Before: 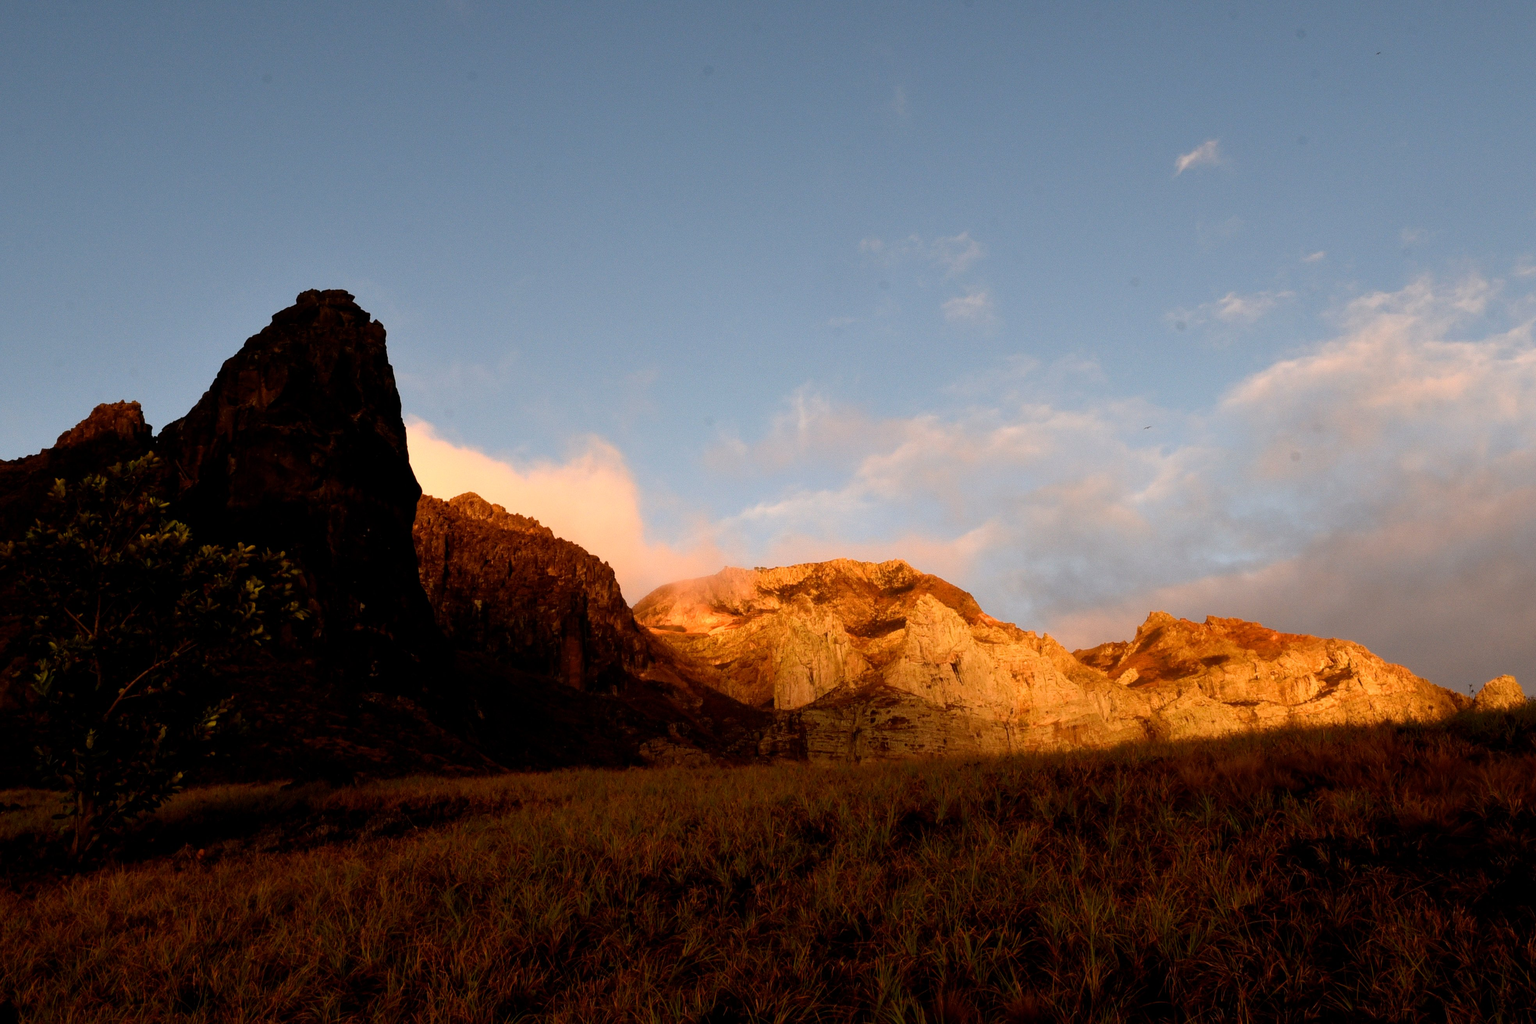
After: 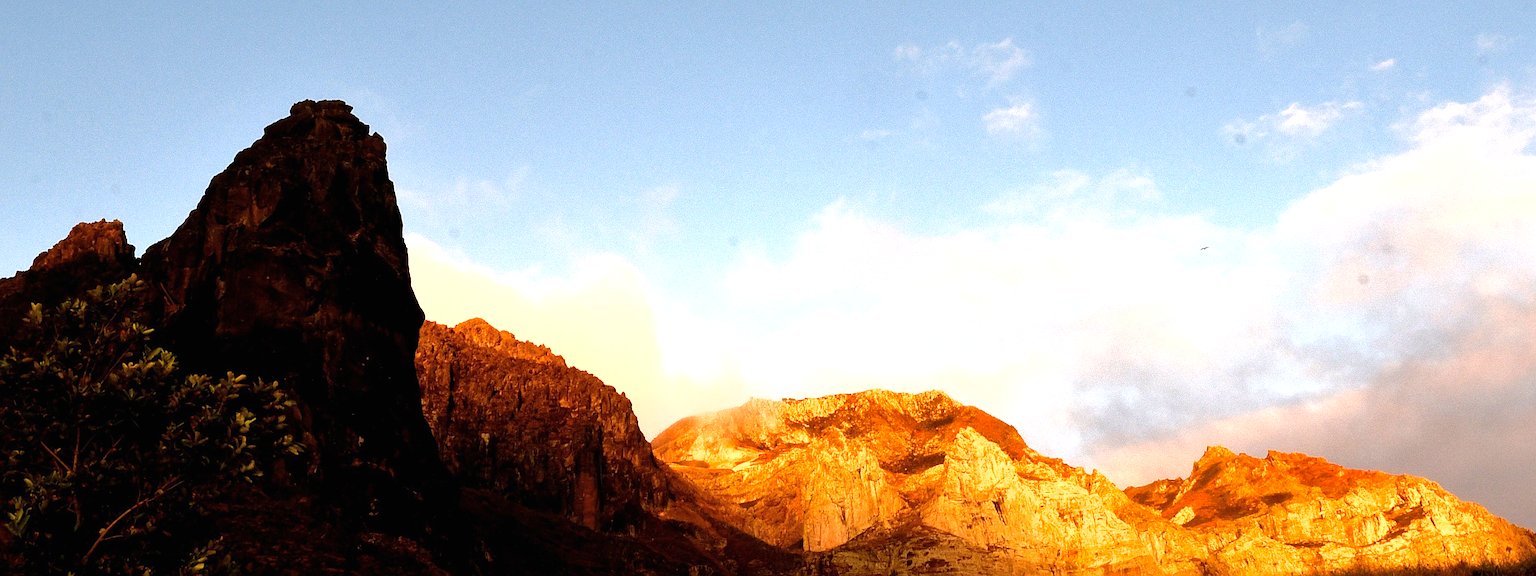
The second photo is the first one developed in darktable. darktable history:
exposure: black level correction 0, exposure 1.2 EV, compensate exposure bias true, compensate highlight preservation false
crop: left 1.744%, top 19.225%, right 5.069%, bottom 28.357%
sharpen: on, module defaults
shadows and highlights: shadows 10, white point adjustment 1, highlights -40
